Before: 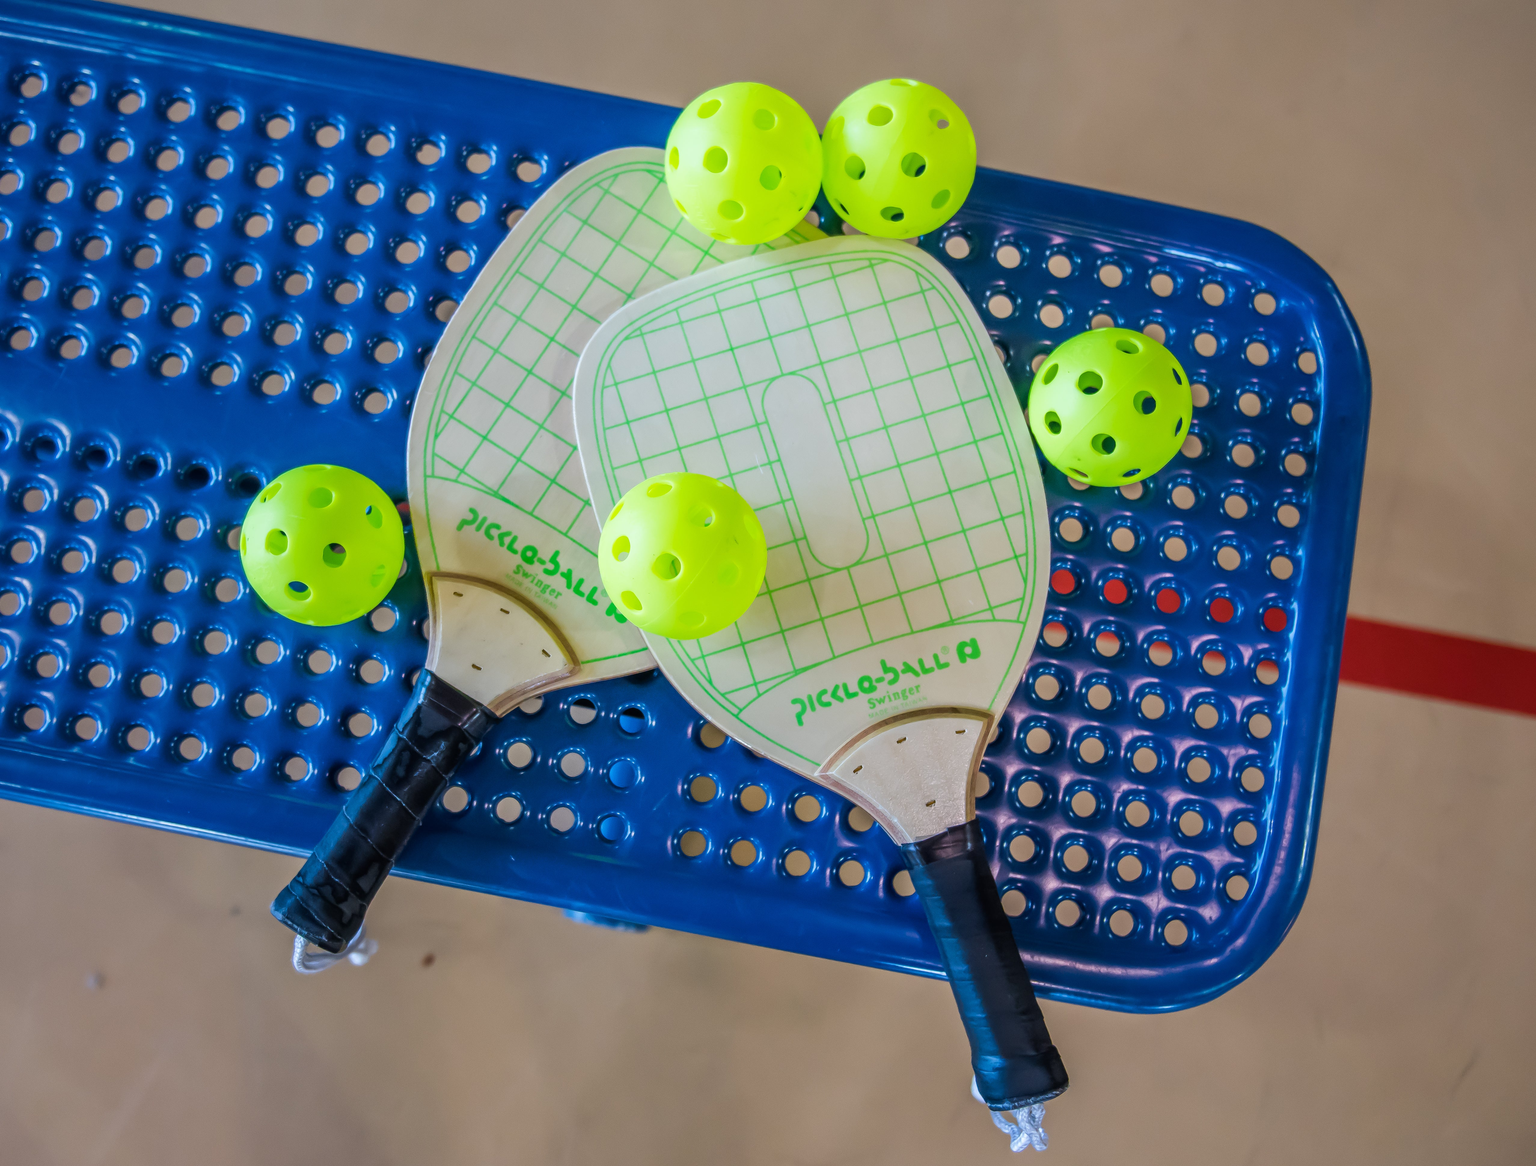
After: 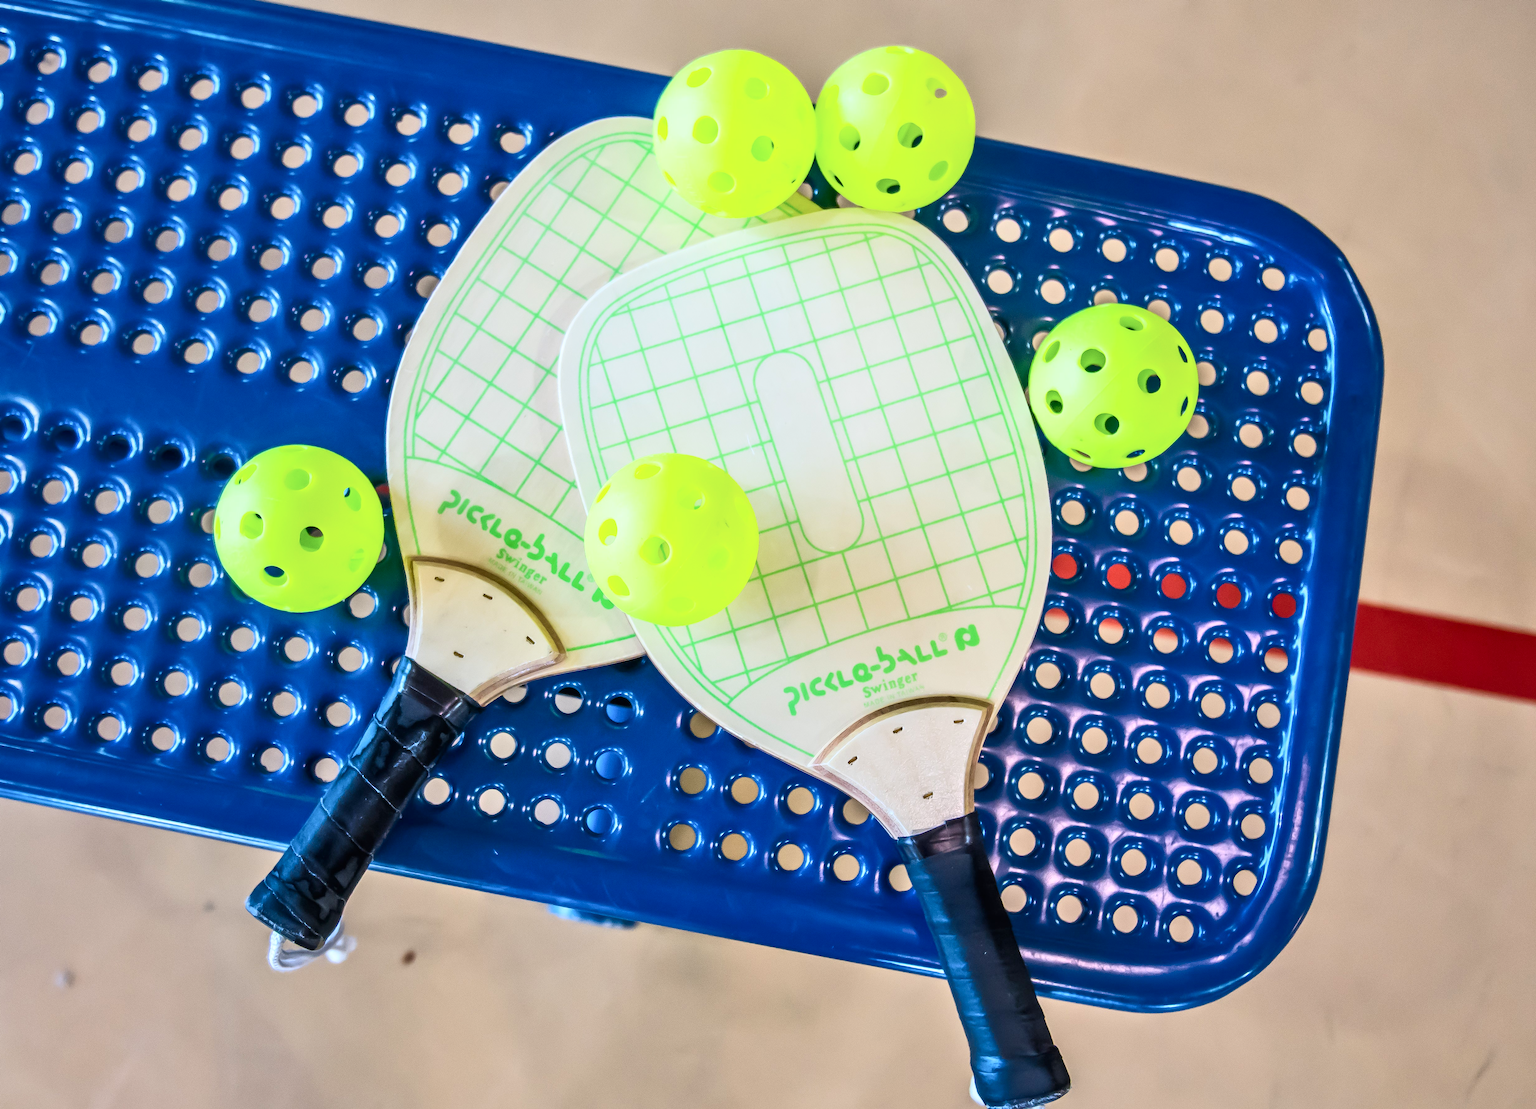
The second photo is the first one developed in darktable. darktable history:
contrast brightness saturation: contrast 0.374, brightness 0.095
tone equalizer: -7 EV 0.164 EV, -6 EV 0.577 EV, -5 EV 1.19 EV, -4 EV 1.35 EV, -3 EV 1.18 EV, -2 EV 0.6 EV, -1 EV 0.165 EV
crop: left 2.175%, top 2.959%, right 1.09%, bottom 4.958%
